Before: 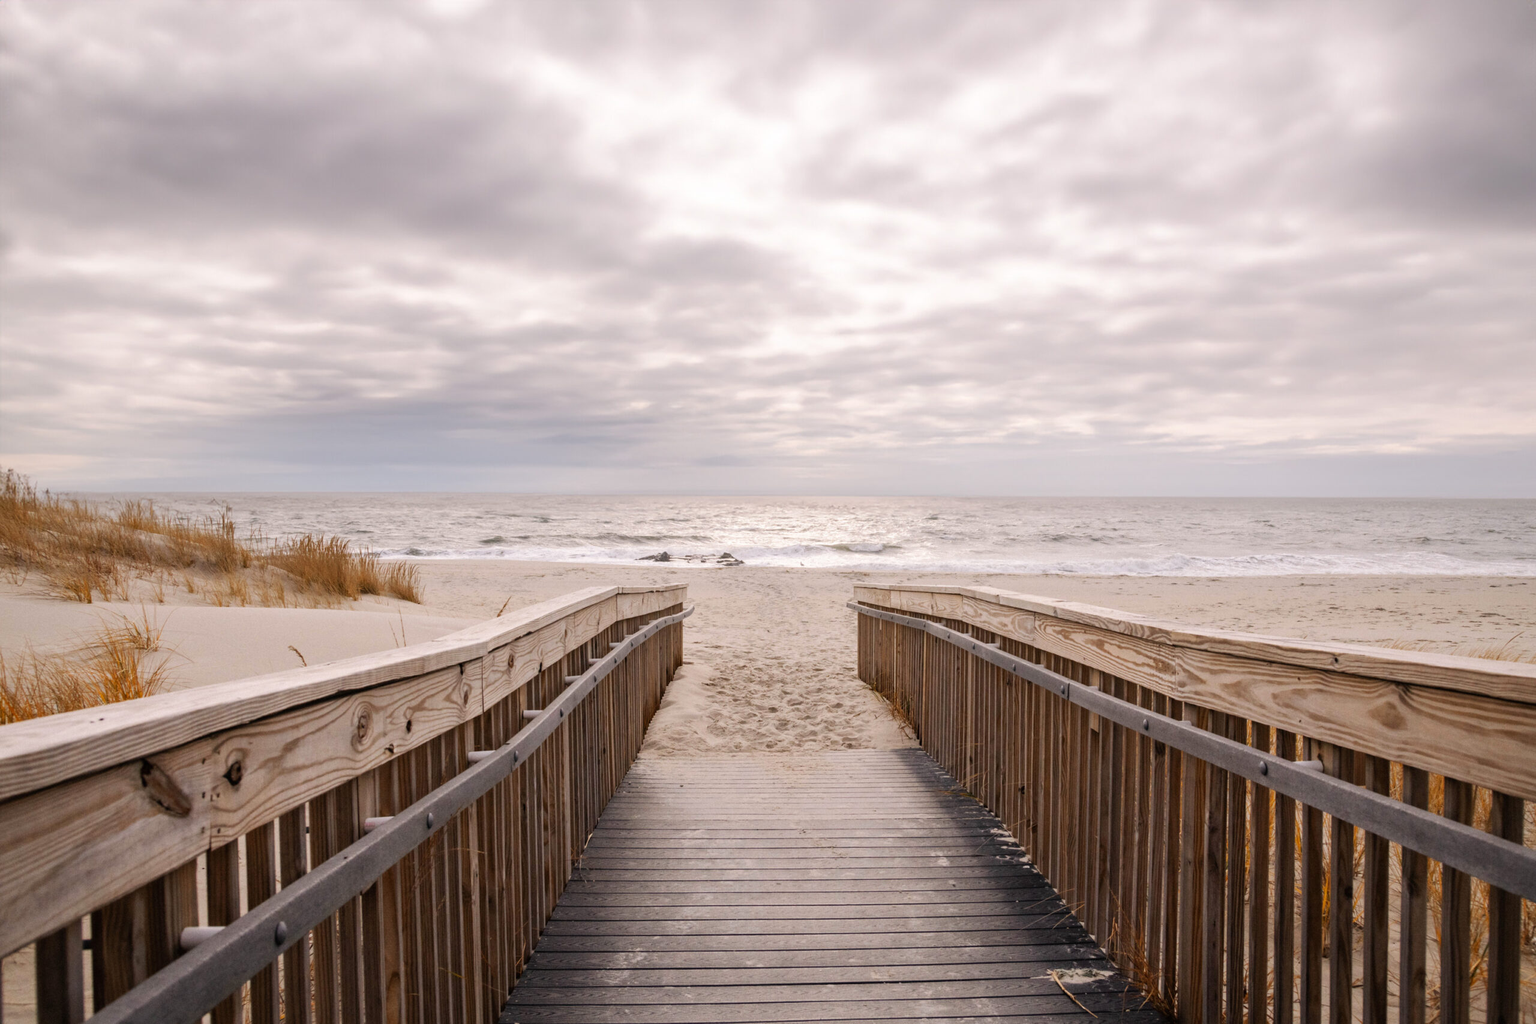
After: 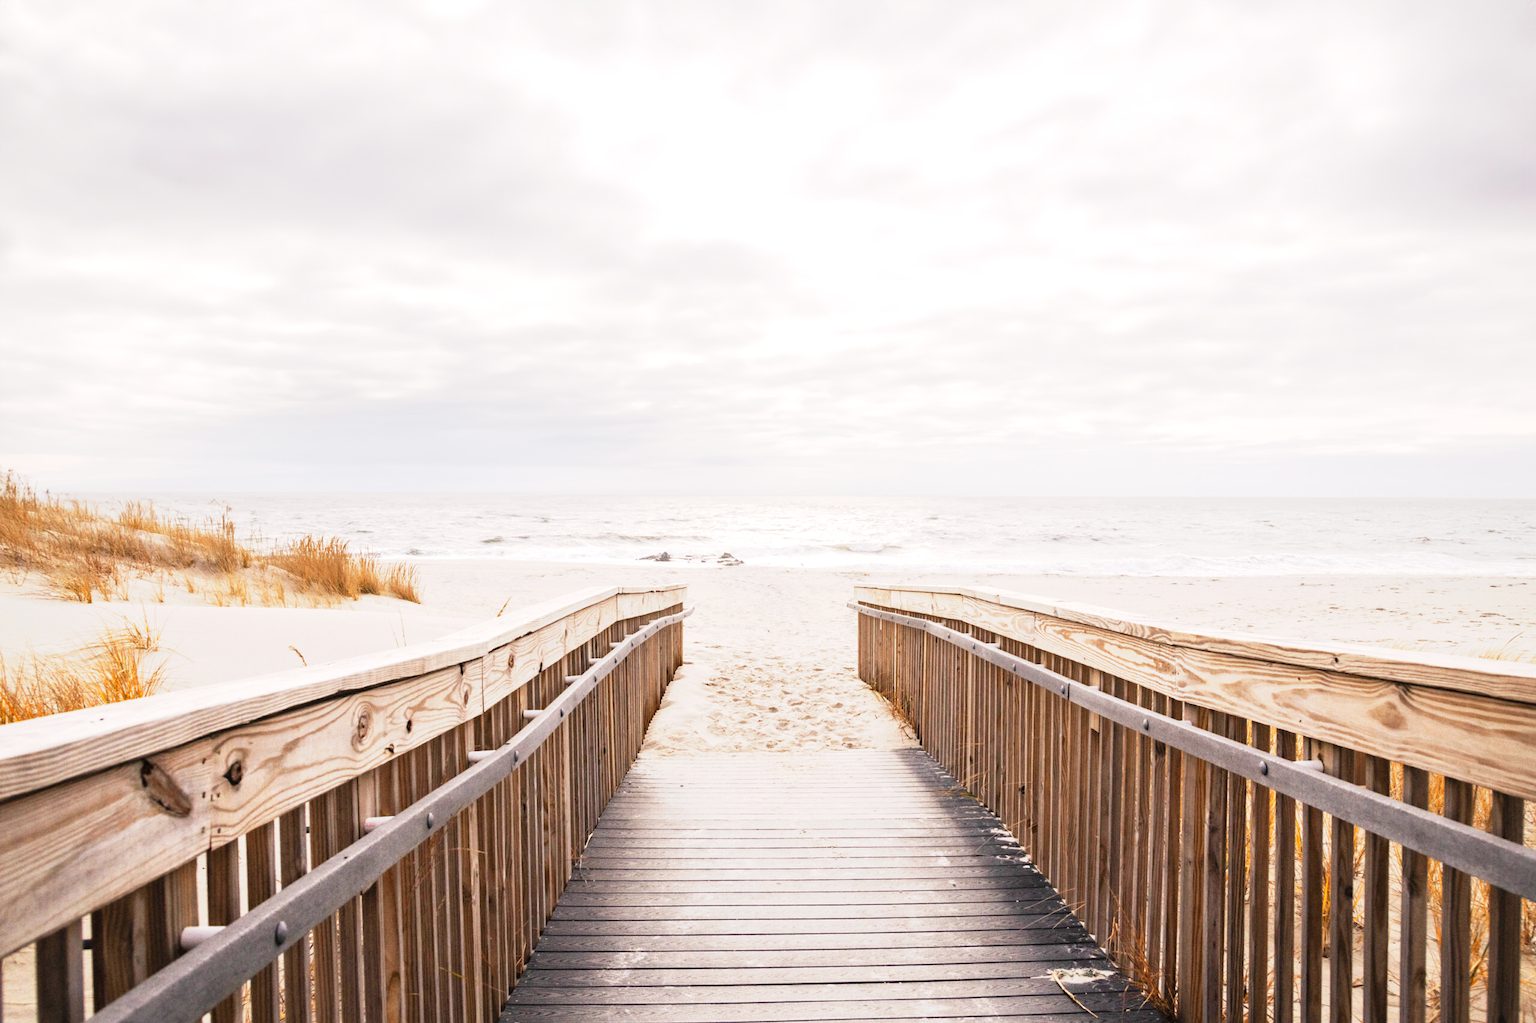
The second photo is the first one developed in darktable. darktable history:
base curve: curves: ch0 [(0, 0) (0.088, 0.125) (0.176, 0.251) (0.354, 0.501) (0.613, 0.749) (1, 0.877)], preserve colors none
exposure: black level correction 0, exposure 0.95 EV, compensate exposure bias true, compensate highlight preservation false
